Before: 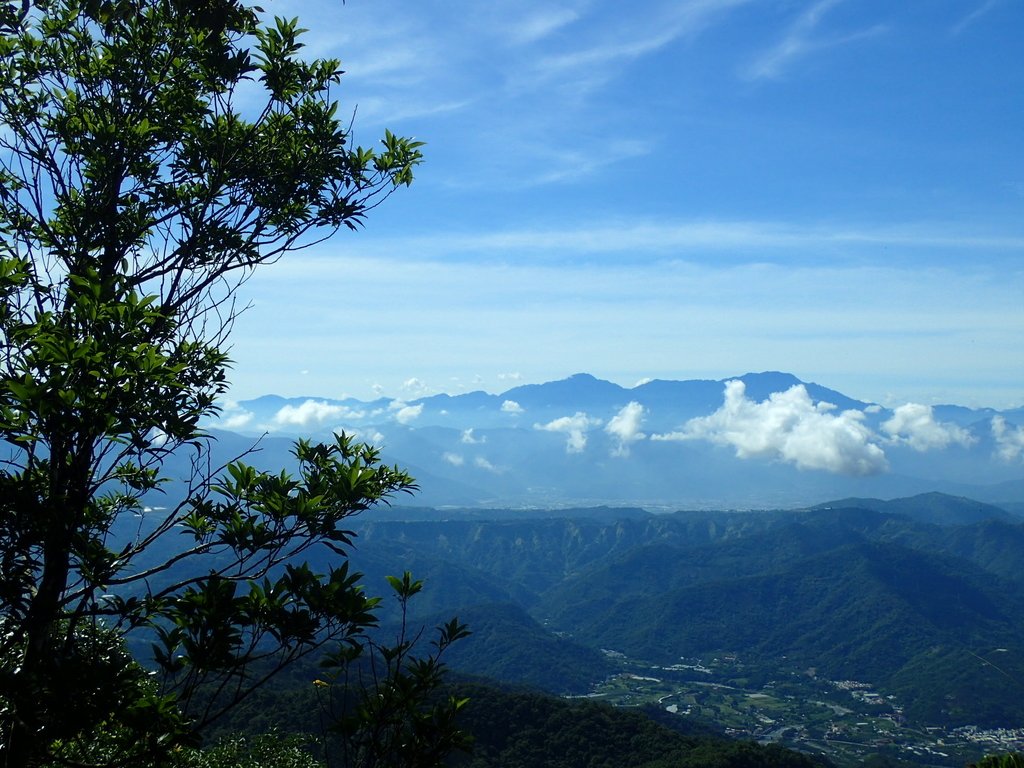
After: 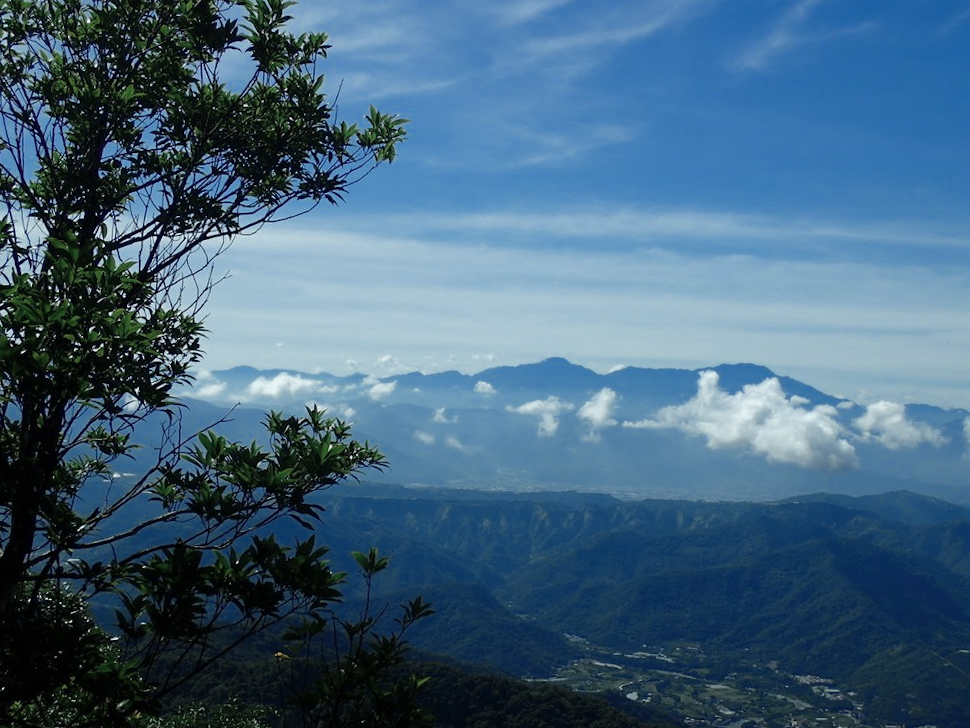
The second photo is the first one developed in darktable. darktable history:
crop and rotate: angle -2.39°
color zones: curves: ch0 [(0, 0.5) (0.125, 0.4) (0.25, 0.5) (0.375, 0.4) (0.5, 0.4) (0.625, 0.35) (0.75, 0.35) (0.875, 0.5)]; ch1 [(0, 0.35) (0.125, 0.45) (0.25, 0.35) (0.375, 0.35) (0.5, 0.35) (0.625, 0.35) (0.75, 0.45) (0.875, 0.35)]; ch2 [(0, 0.6) (0.125, 0.5) (0.25, 0.5) (0.375, 0.6) (0.5, 0.6) (0.625, 0.5) (0.75, 0.5) (0.875, 0.5)]
